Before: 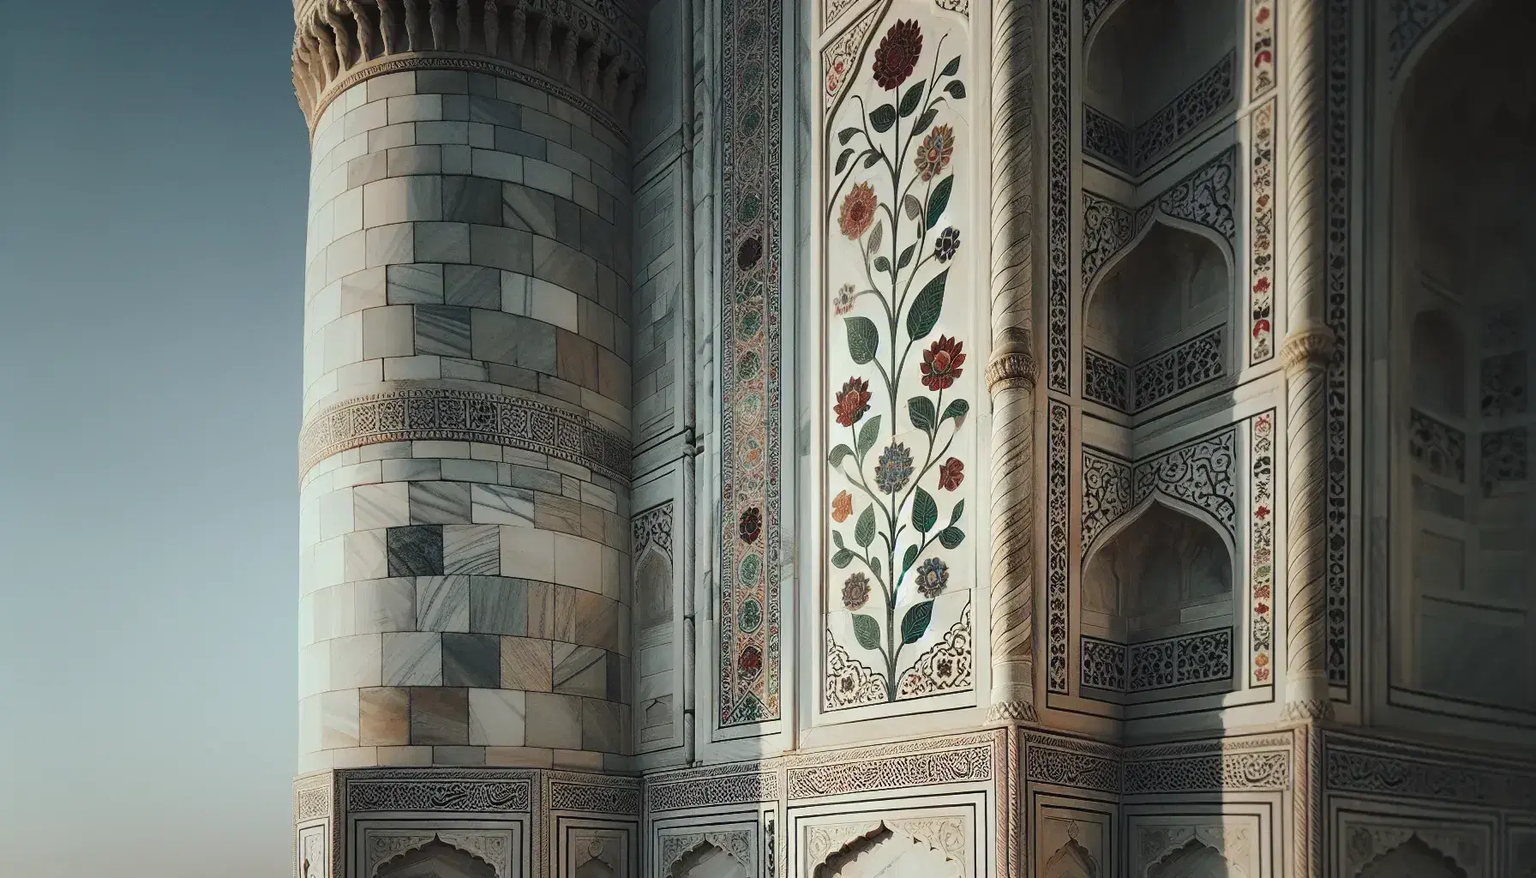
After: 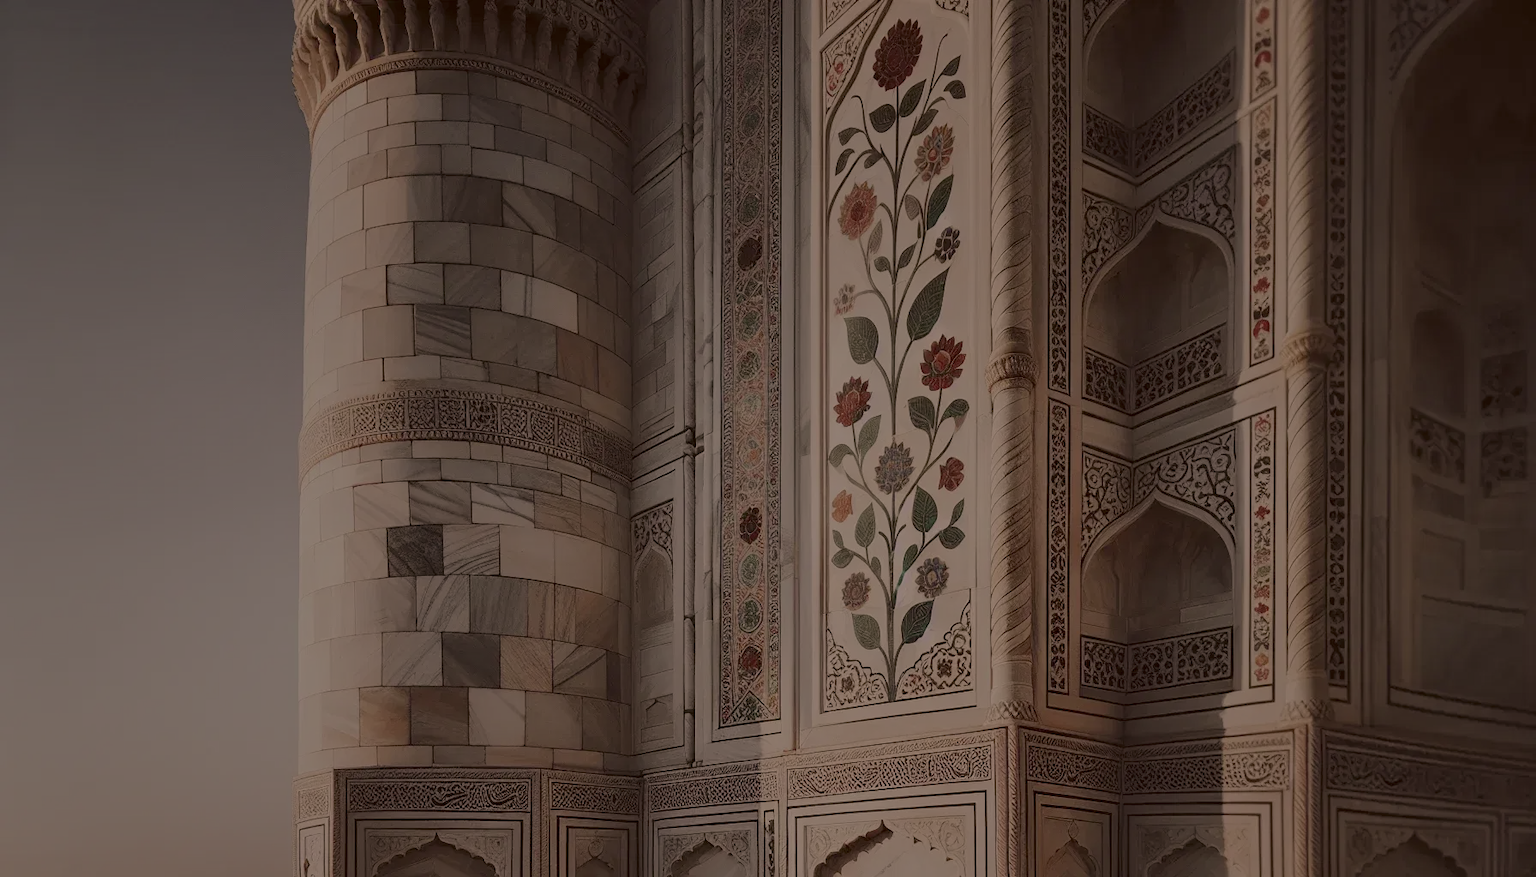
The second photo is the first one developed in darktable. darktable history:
color correction: highlights a* 10.21, highlights b* 9.79, shadows a* 8.61, shadows b* 7.88, saturation 0.8
exposure: black level correction 0.001, exposure 0.5 EV, compensate exposure bias true, compensate highlight preservation false
color balance rgb: perceptual brilliance grading › global brilliance -48.39%
tone equalizer: -8 EV 1 EV, -7 EV 1 EV, -6 EV 1 EV, -5 EV 1 EV, -4 EV 1 EV, -3 EV 0.75 EV, -2 EV 0.5 EV, -1 EV 0.25 EV
